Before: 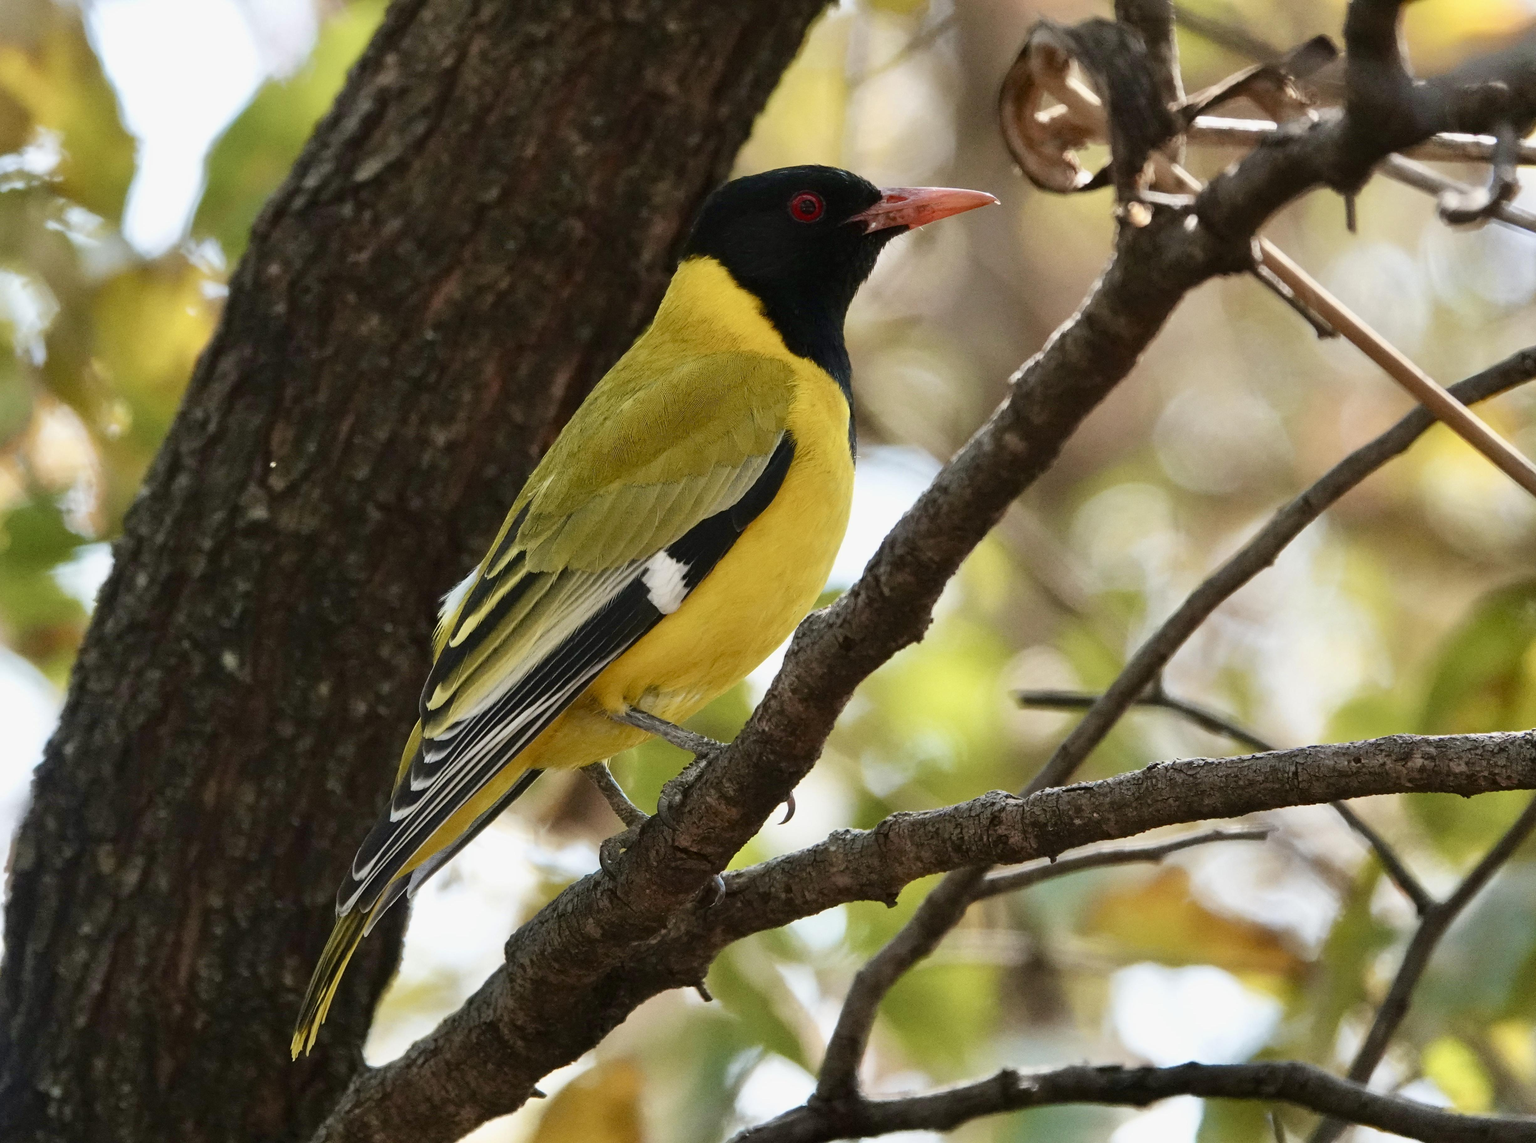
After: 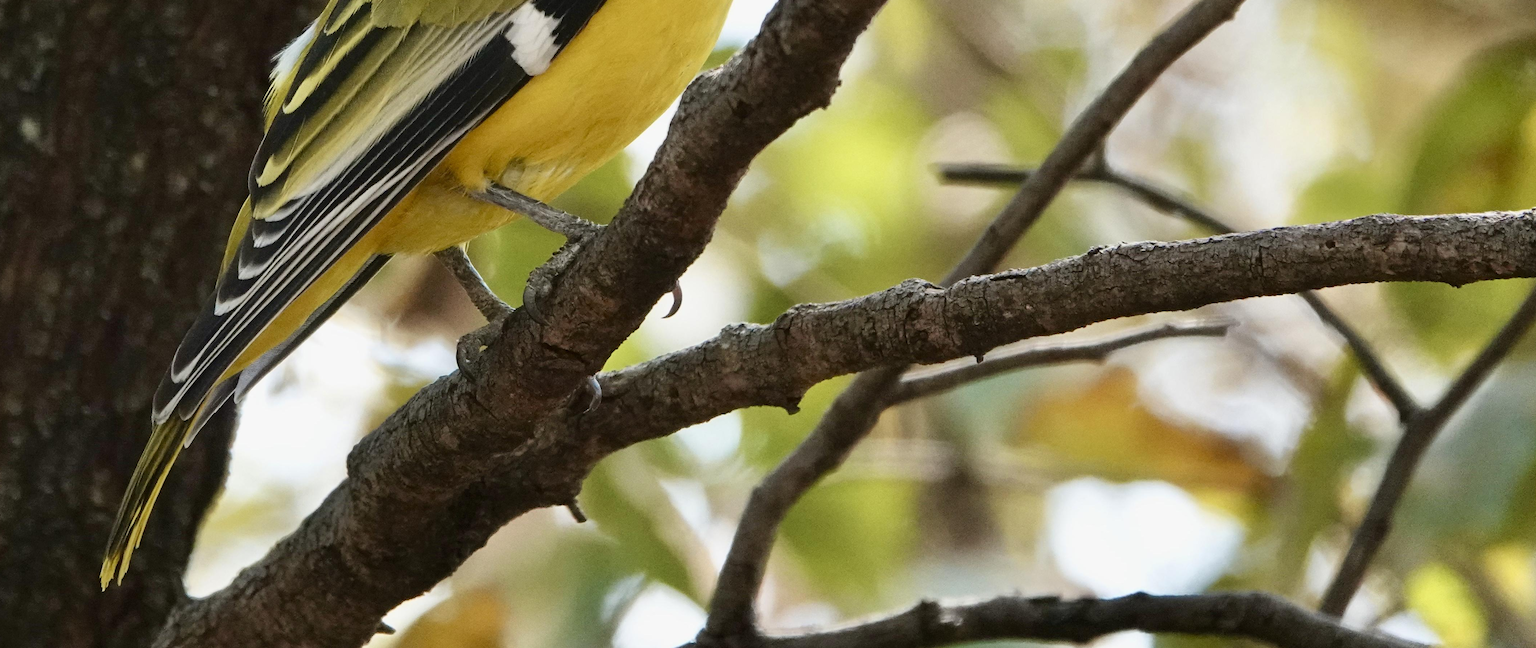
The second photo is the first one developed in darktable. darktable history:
crop and rotate: left 13.306%, top 48.047%, bottom 2.768%
